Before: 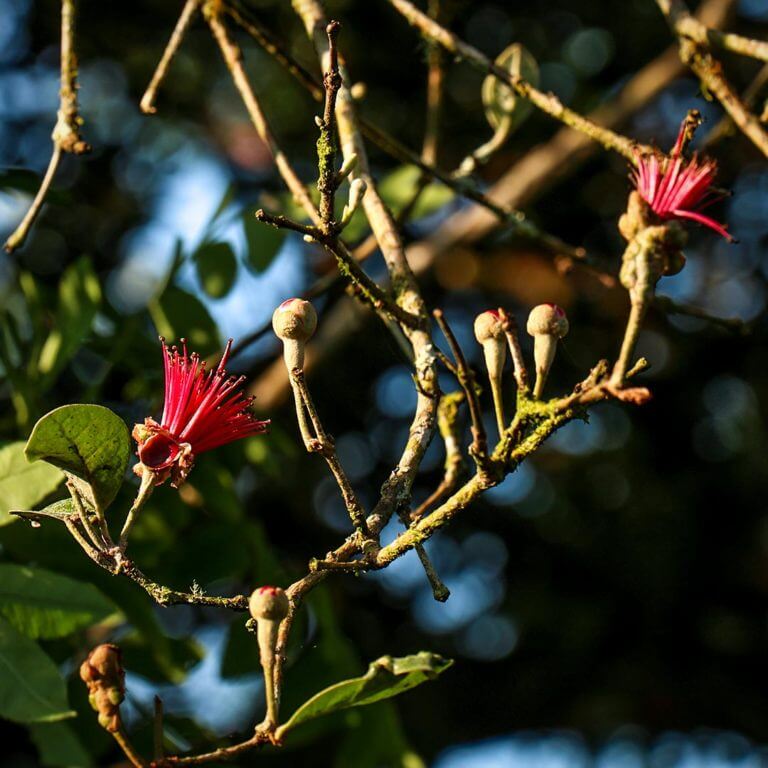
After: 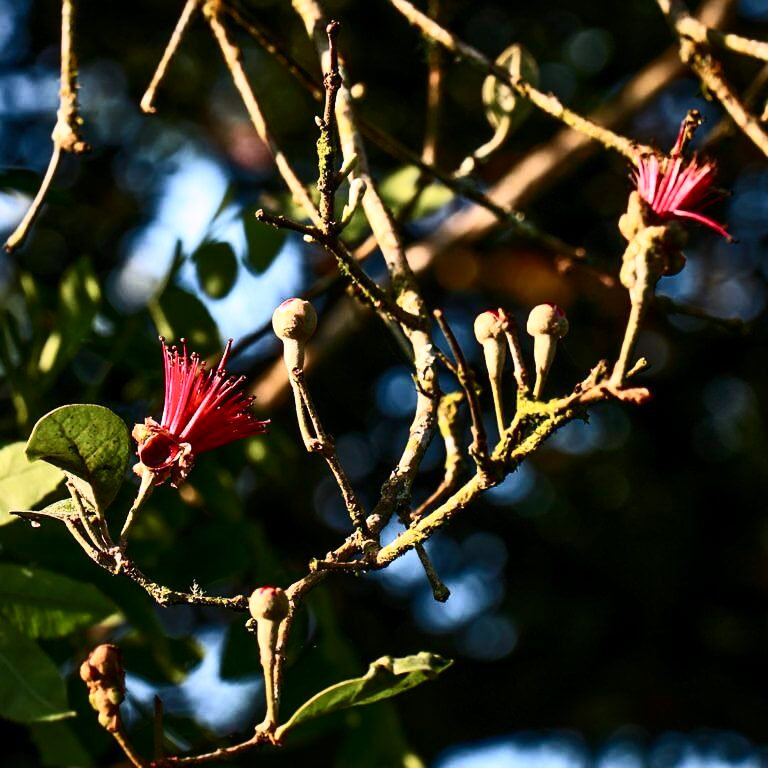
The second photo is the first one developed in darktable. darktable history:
white balance: red 1.05, blue 1.072
contrast brightness saturation: contrast 0.39, brightness 0.1
